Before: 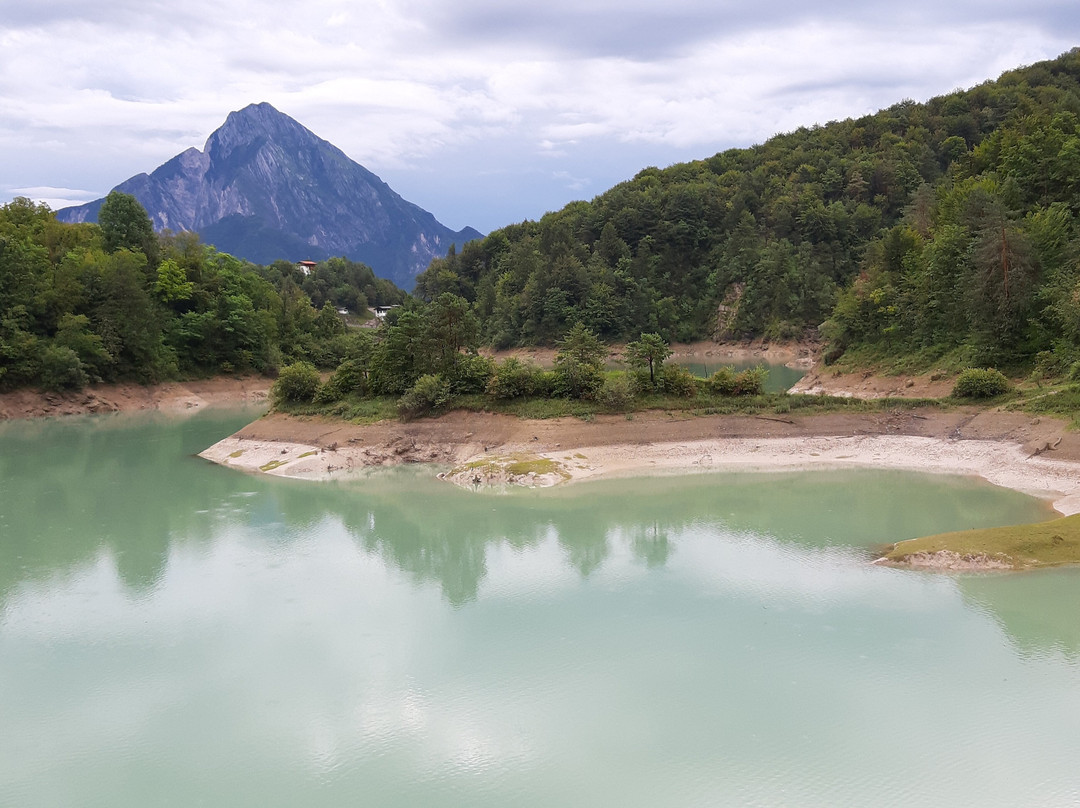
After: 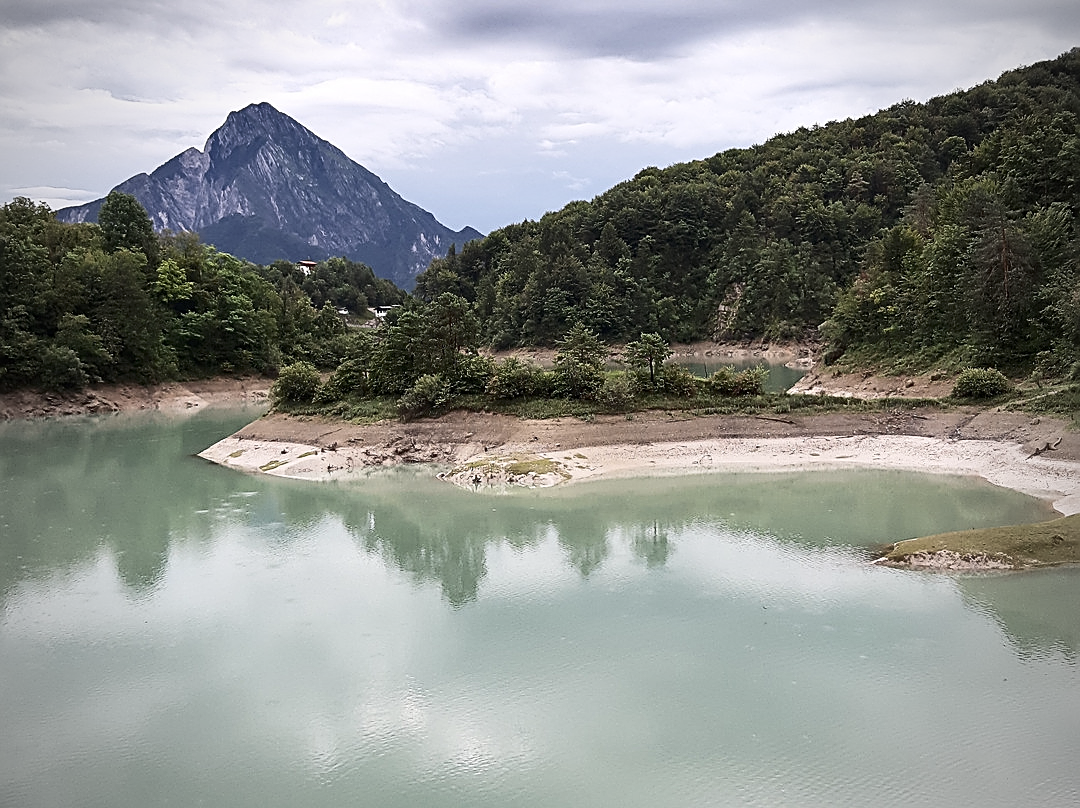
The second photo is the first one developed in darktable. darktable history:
shadows and highlights: shadows 30.63, highlights -63.22, shadows color adjustment 98%, highlights color adjustment 58.61%, soften with gaussian
contrast brightness saturation: contrast 0.25, saturation -0.31
sharpen: amount 1
vignetting: fall-off start 74.49%, fall-off radius 65.9%, brightness -0.628, saturation -0.68
